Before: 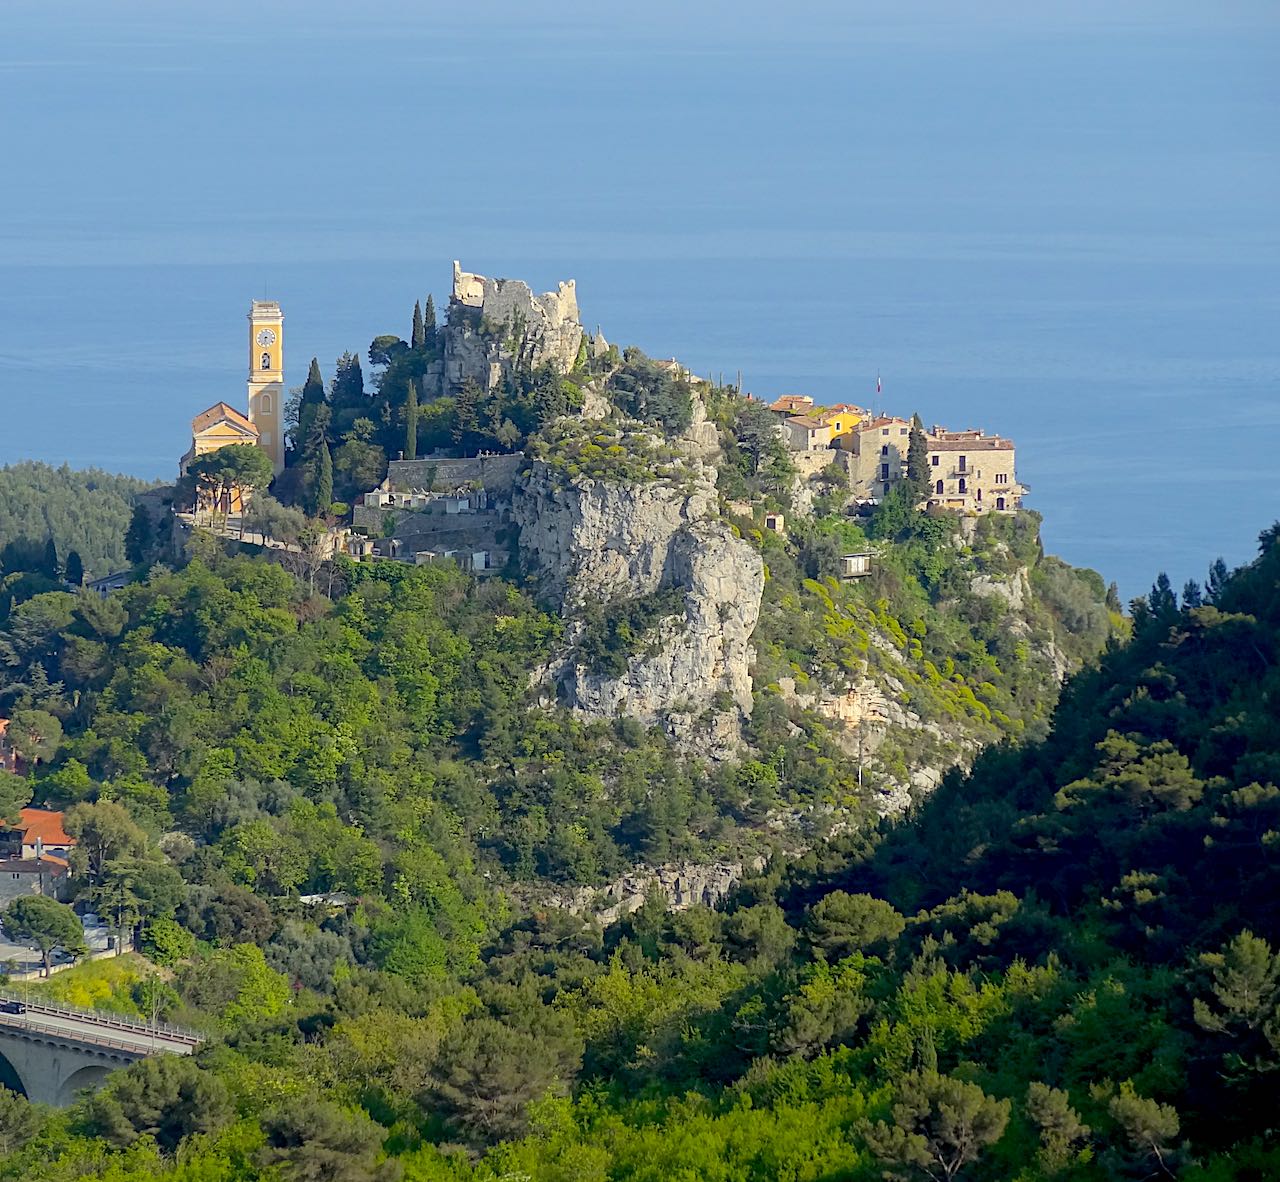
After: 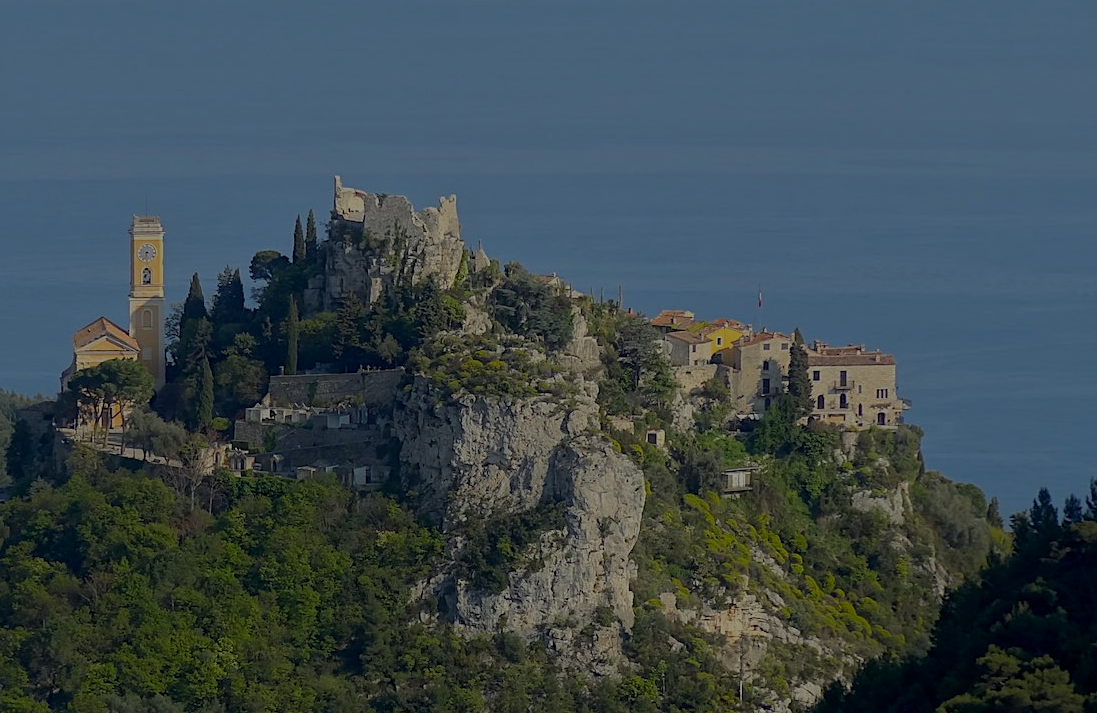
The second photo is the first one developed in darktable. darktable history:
tone equalizer: -8 EV -1.99 EV, -7 EV -1.99 EV, -6 EV -1.96 EV, -5 EV -1.97 EV, -4 EV -1.99 EV, -3 EV -2 EV, -2 EV -1.98 EV, -1 EV -1.62 EV, +0 EV -2 EV
crop and rotate: left 9.347%, top 7.348%, right 4.906%, bottom 32.322%
